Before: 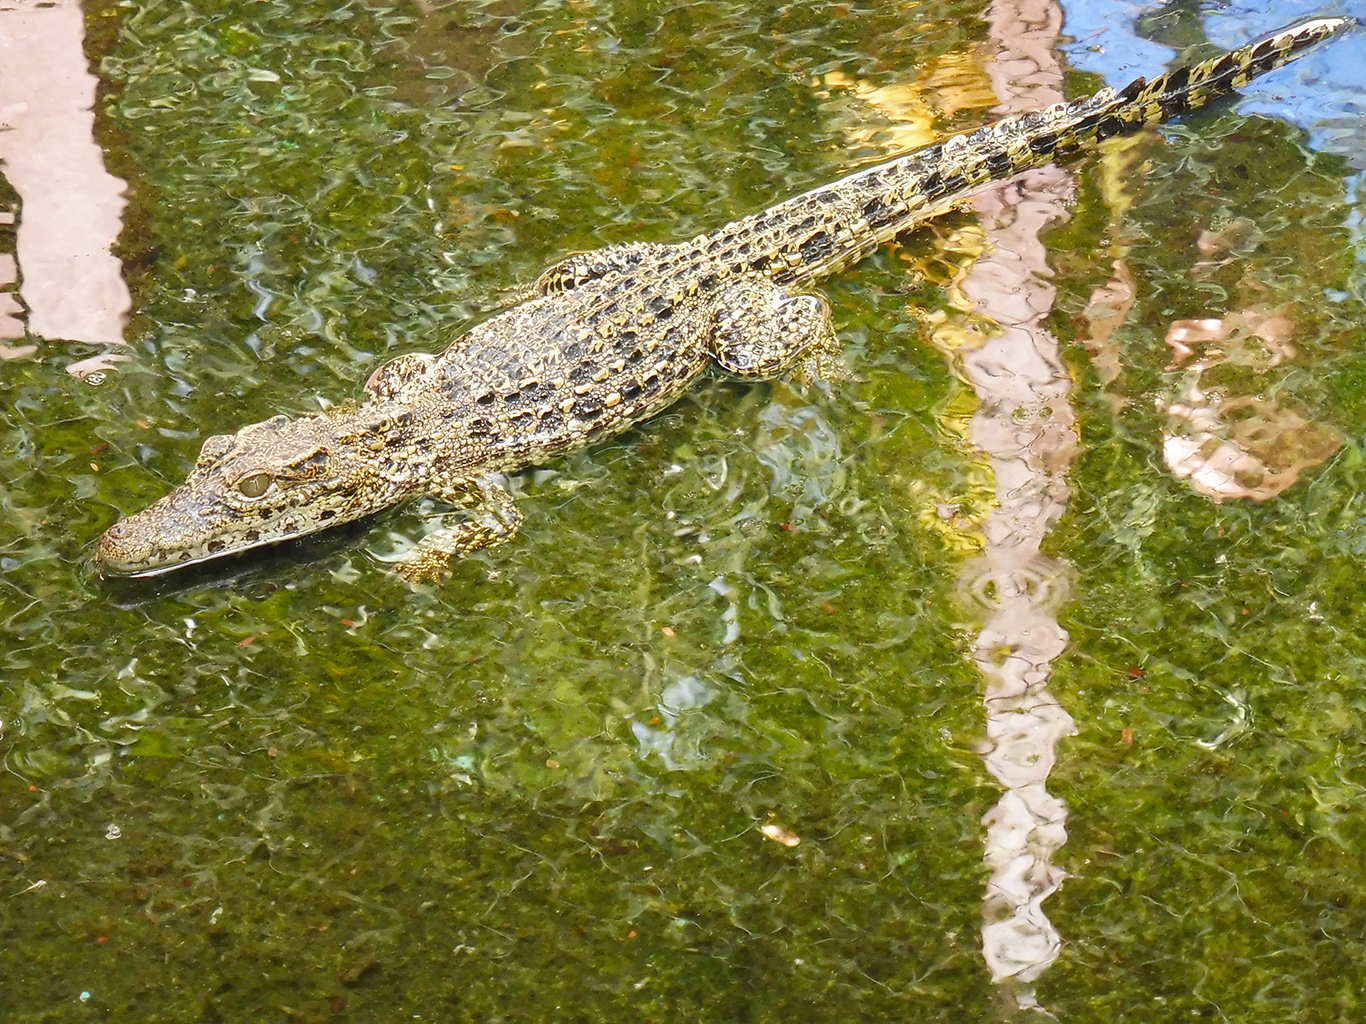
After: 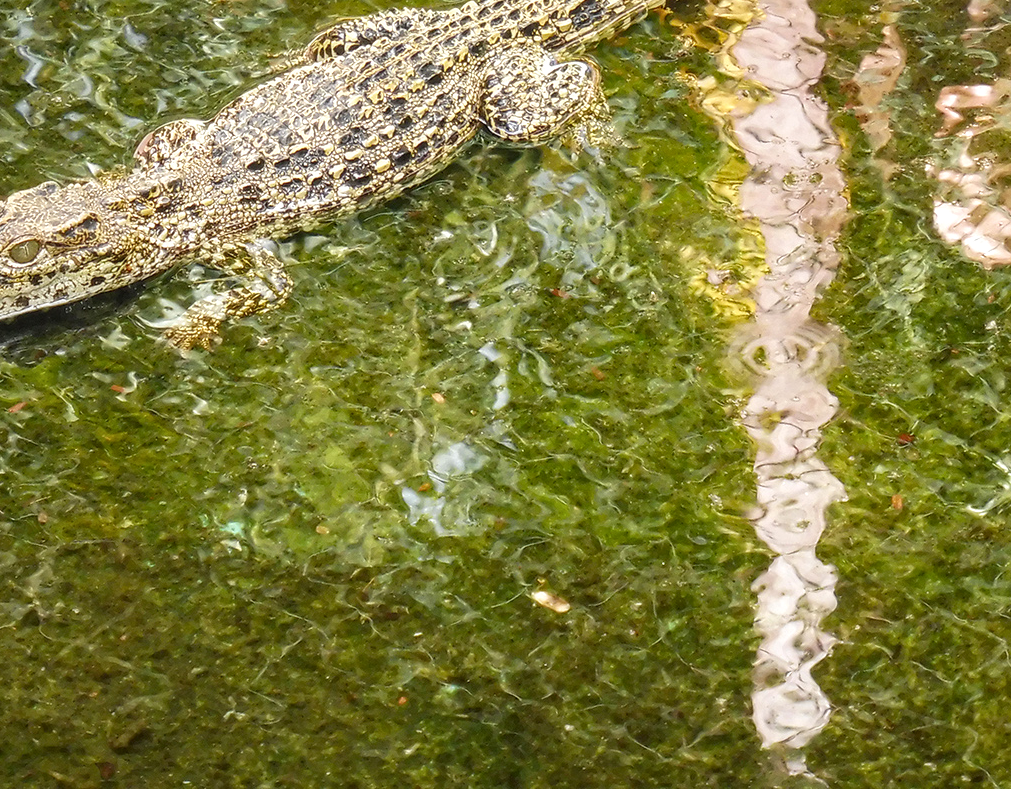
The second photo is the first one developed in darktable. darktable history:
crop: left 16.871%, top 22.857%, right 9.116%
local contrast: on, module defaults
